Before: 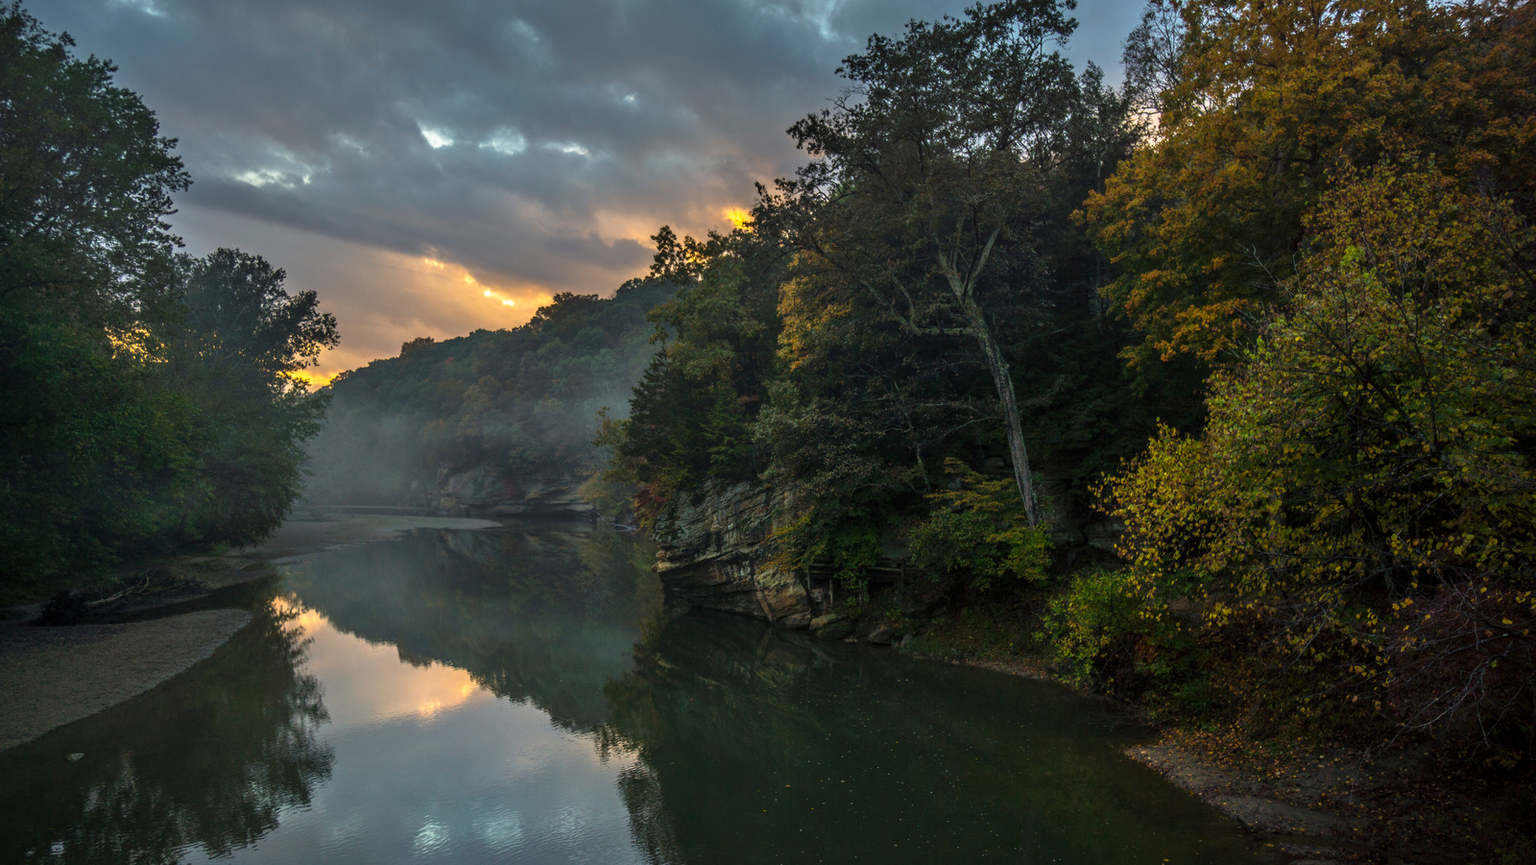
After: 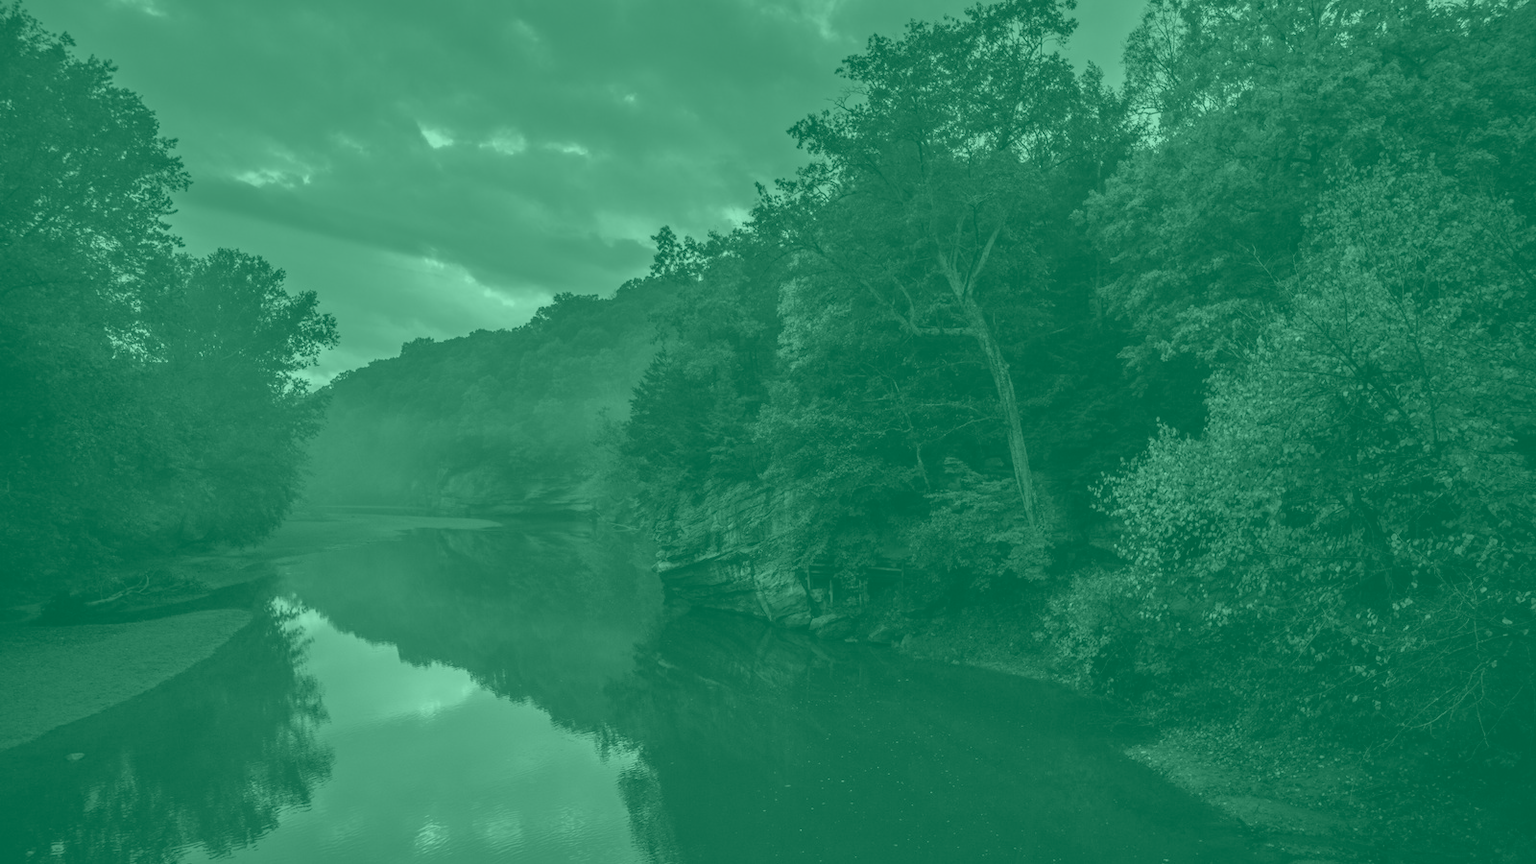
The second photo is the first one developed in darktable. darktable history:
contrast brightness saturation: saturation 0.5
colorize: hue 147.6°, saturation 65%, lightness 21.64%
